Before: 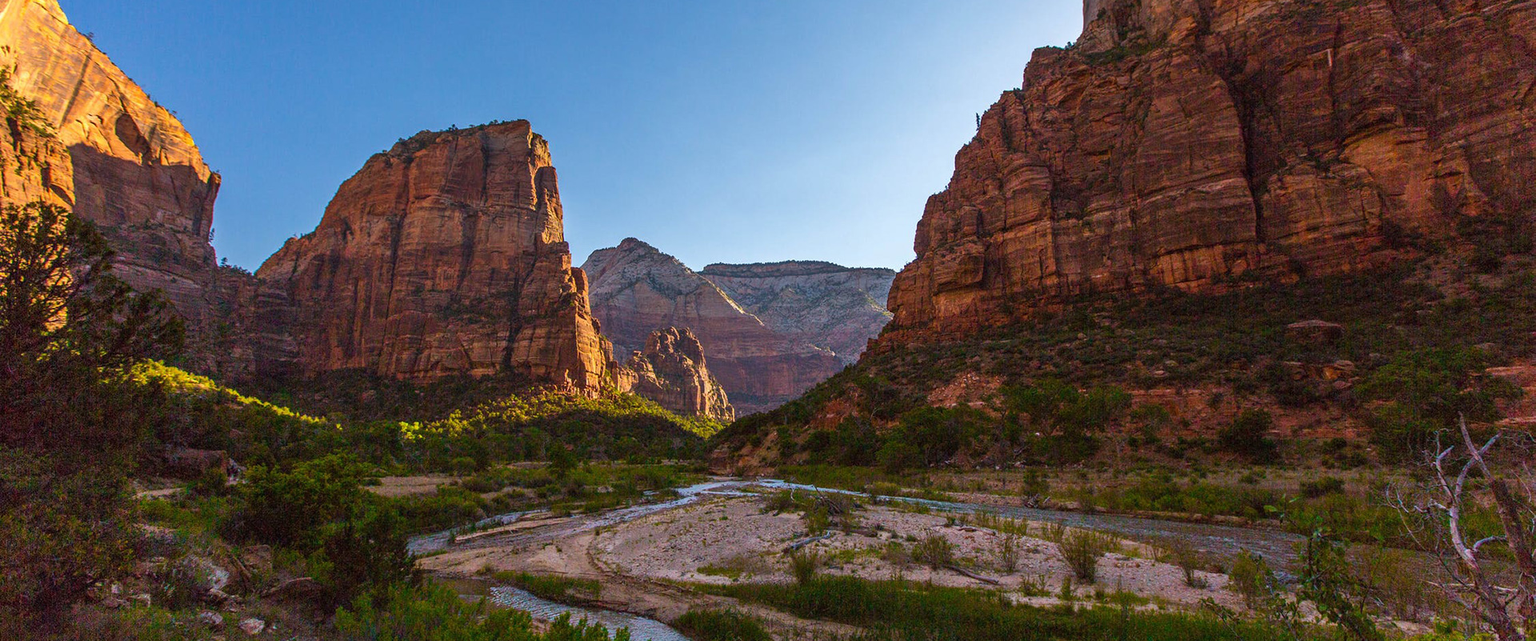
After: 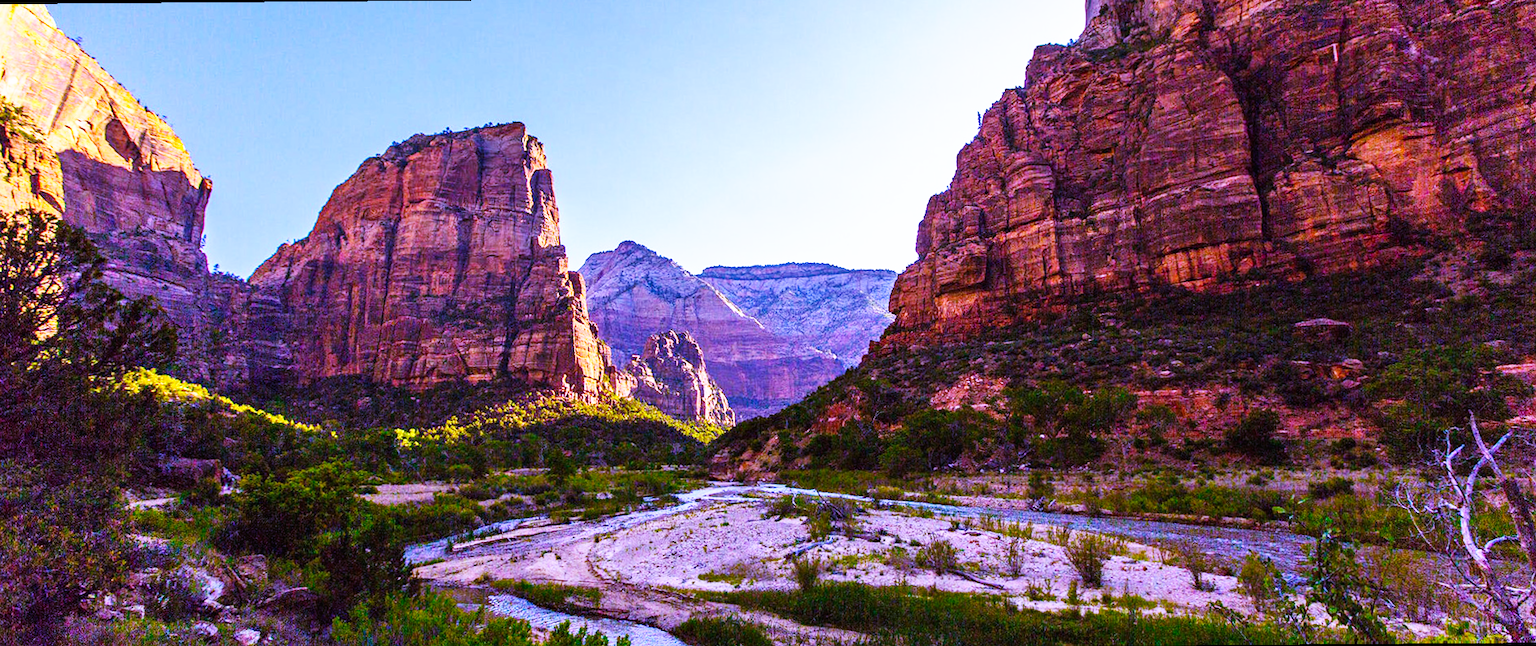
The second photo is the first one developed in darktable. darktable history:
rotate and perspective: rotation -0.45°, automatic cropping original format, crop left 0.008, crop right 0.992, crop top 0.012, crop bottom 0.988
haze removal: compatibility mode true, adaptive false
white balance: red 0.98, blue 1.61
base curve: curves: ch0 [(0, 0) (0.007, 0.004) (0.027, 0.03) (0.046, 0.07) (0.207, 0.54) (0.442, 0.872) (0.673, 0.972) (1, 1)], preserve colors none
